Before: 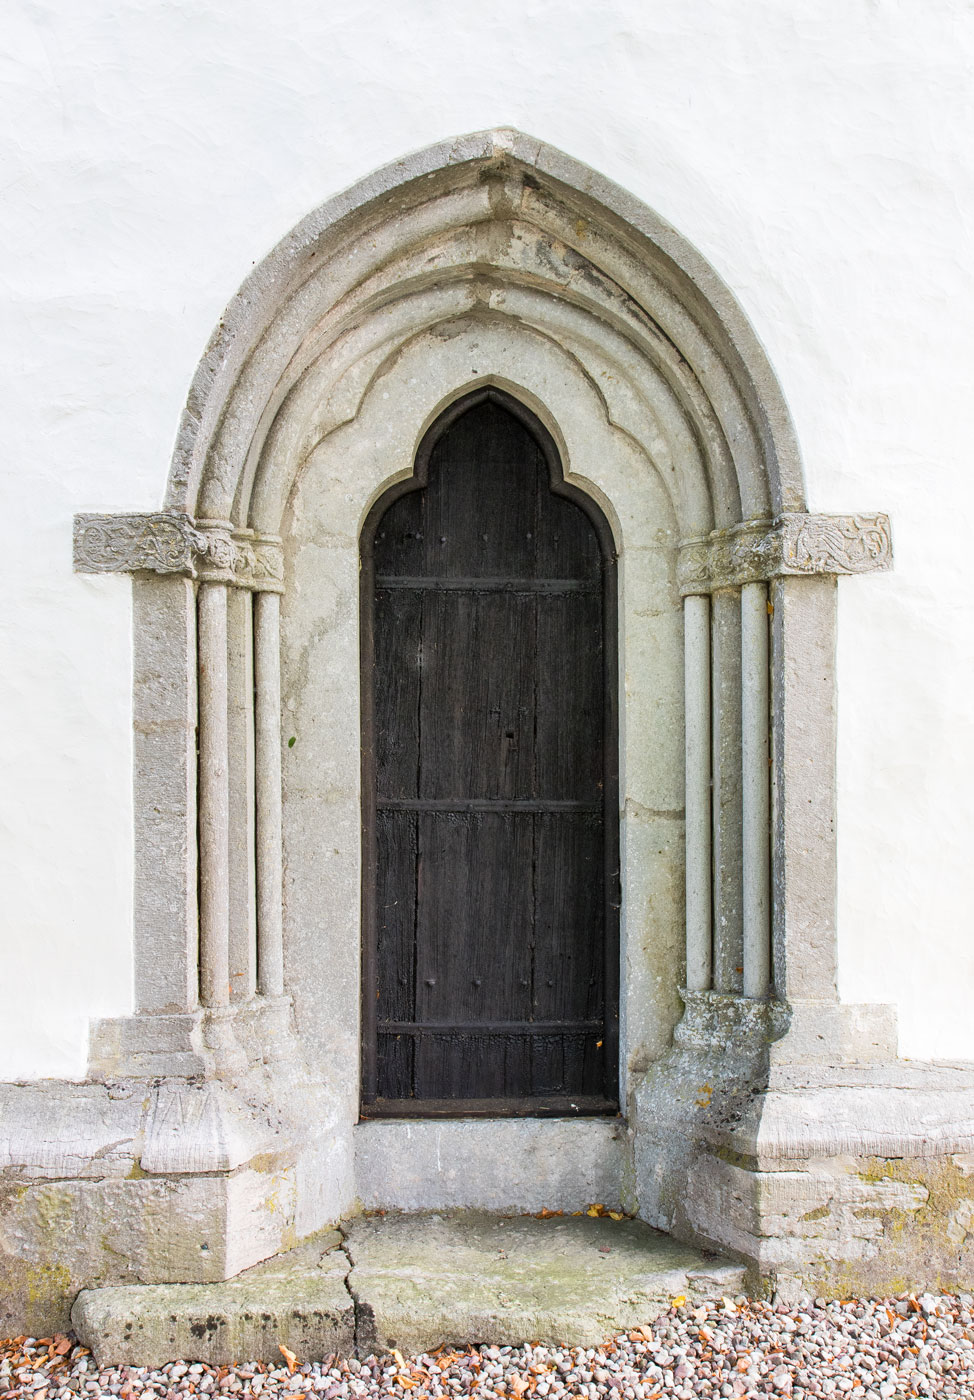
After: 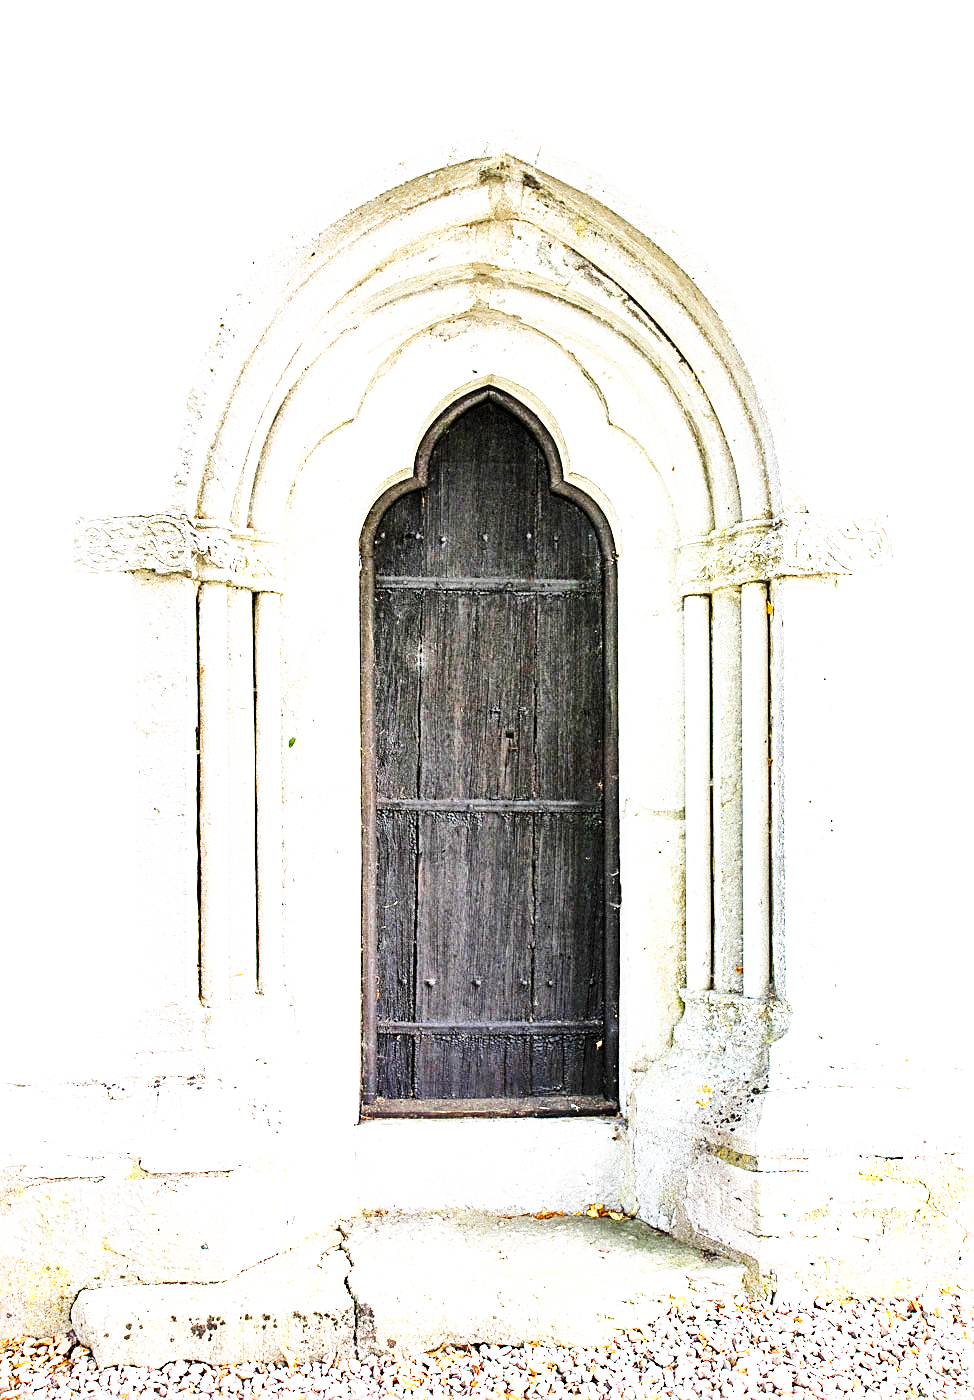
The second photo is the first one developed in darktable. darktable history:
exposure: black level correction 0, exposure 1.125 EV, compensate exposure bias true, compensate highlight preservation false
sharpen: radius 2.543, amount 0.636
base curve: curves: ch0 [(0, 0) (0.007, 0.004) (0.027, 0.03) (0.046, 0.07) (0.207, 0.54) (0.442, 0.872) (0.673, 0.972) (1, 1)], preserve colors none
